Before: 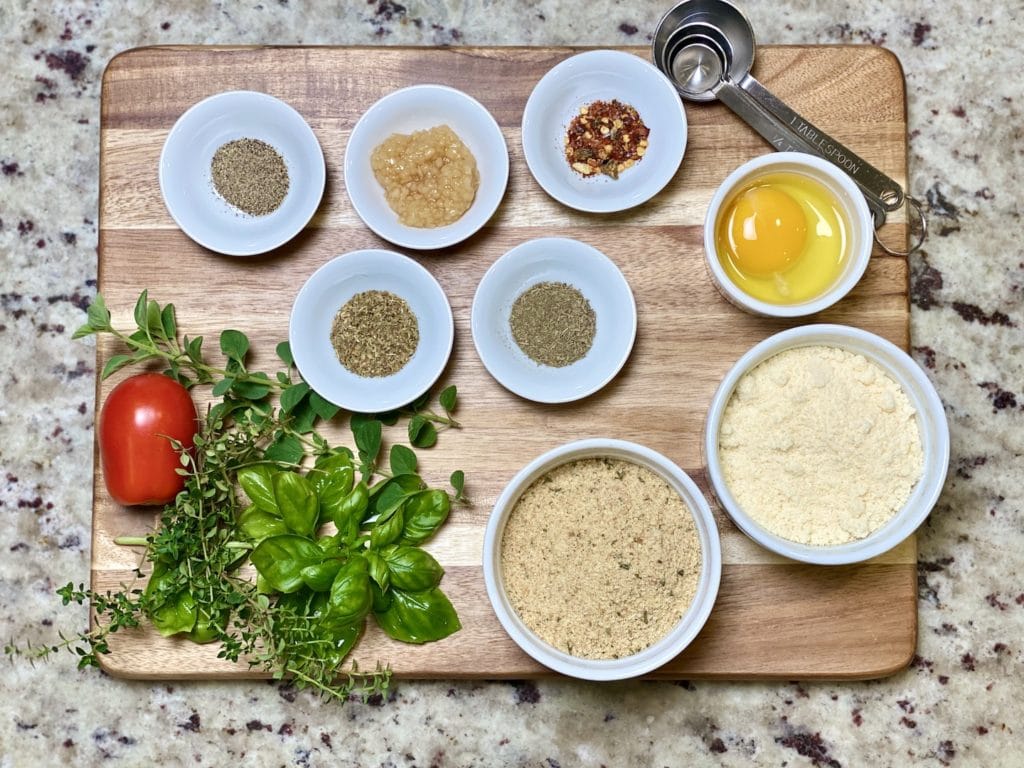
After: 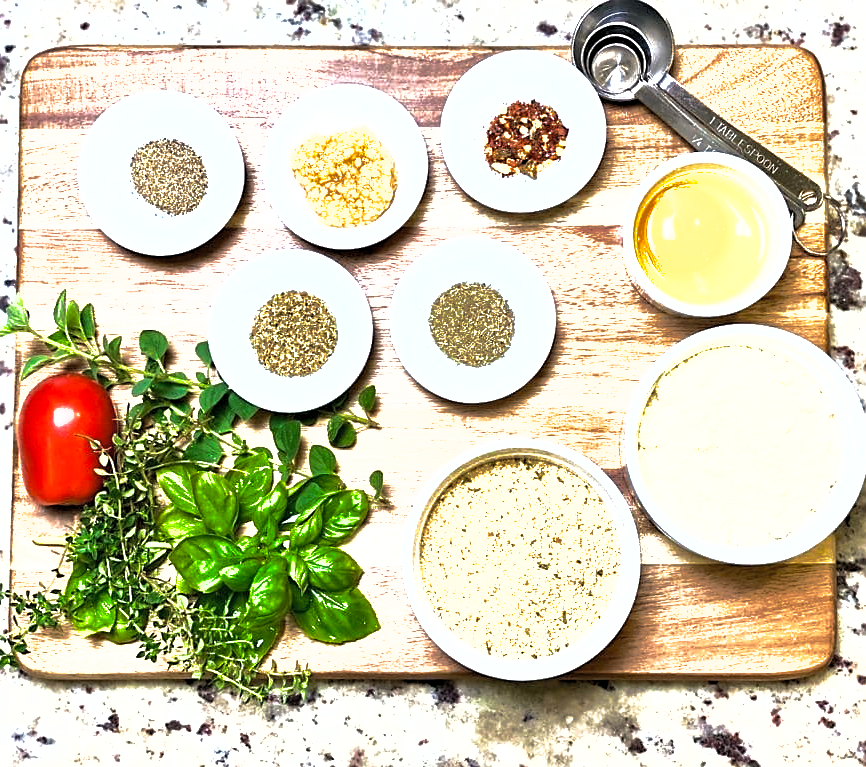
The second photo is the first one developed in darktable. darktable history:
crop: left 7.998%, right 7.395%
tone curve: curves: ch0 [(0.003, 0.029) (0.188, 0.252) (0.46, 0.56) (0.608, 0.748) (0.871, 0.955) (1, 1)]; ch1 [(0, 0) (0.35, 0.356) (0.45, 0.453) (0.508, 0.515) (0.618, 0.634) (1, 1)]; ch2 [(0, 0) (0.456, 0.469) (0.5, 0.5) (0.634, 0.625) (1, 1)], preserve colors none
levels: levels [0.044, 0.475, 0.791]
shadows and highlights: on, module defaults
sharpen: on, module defaults
